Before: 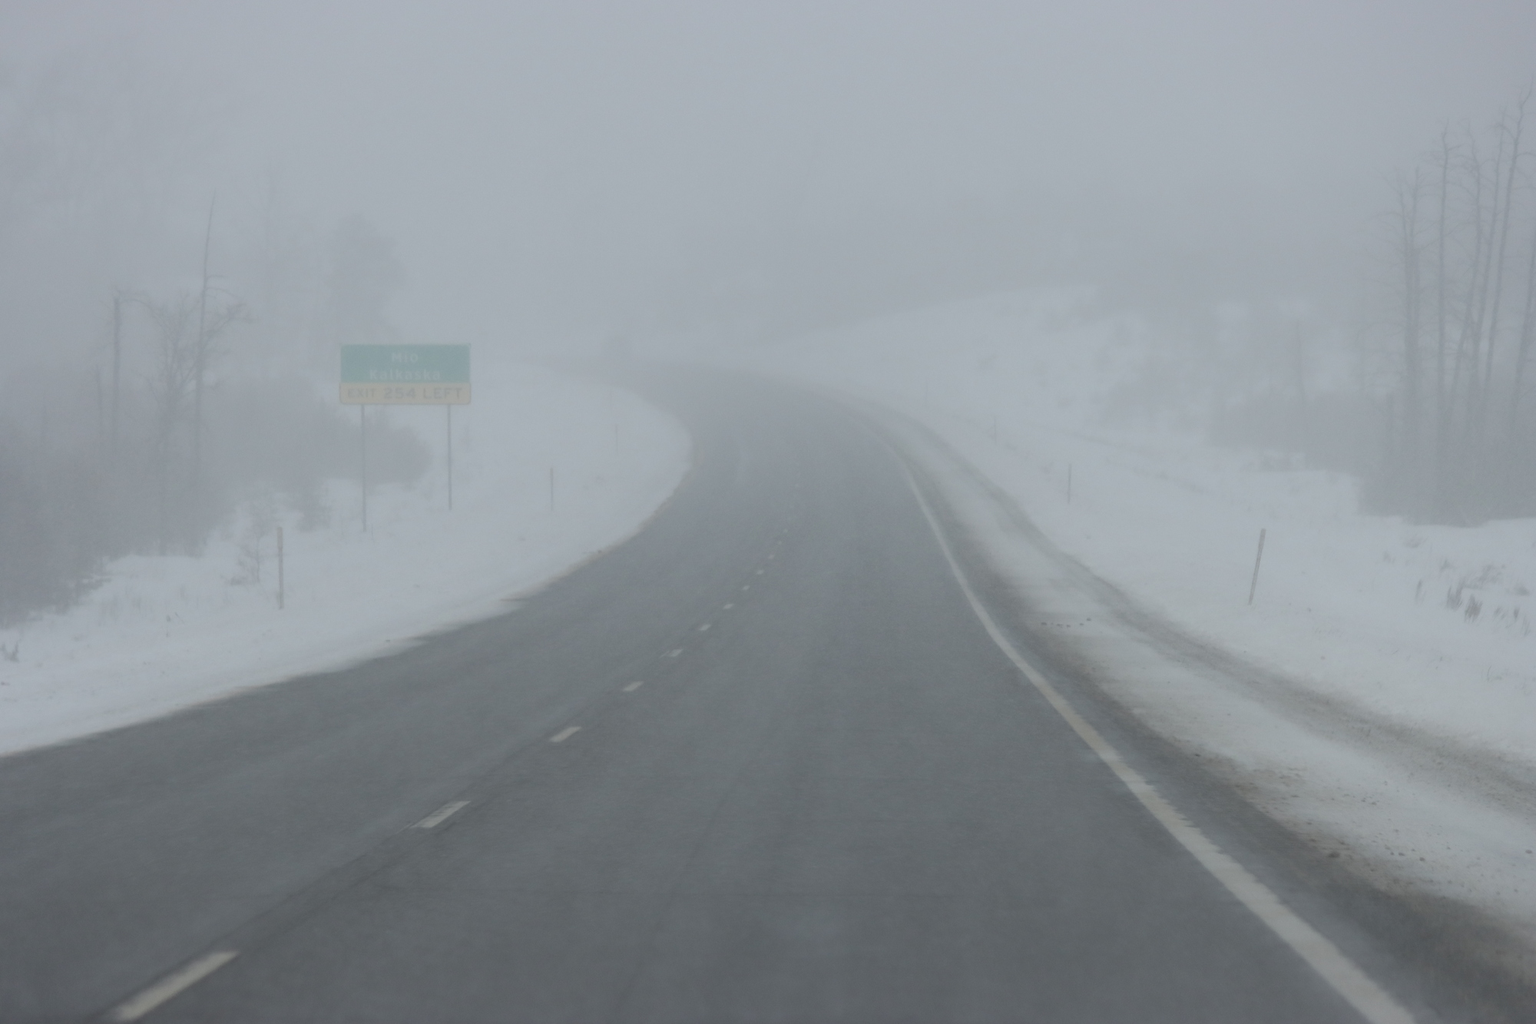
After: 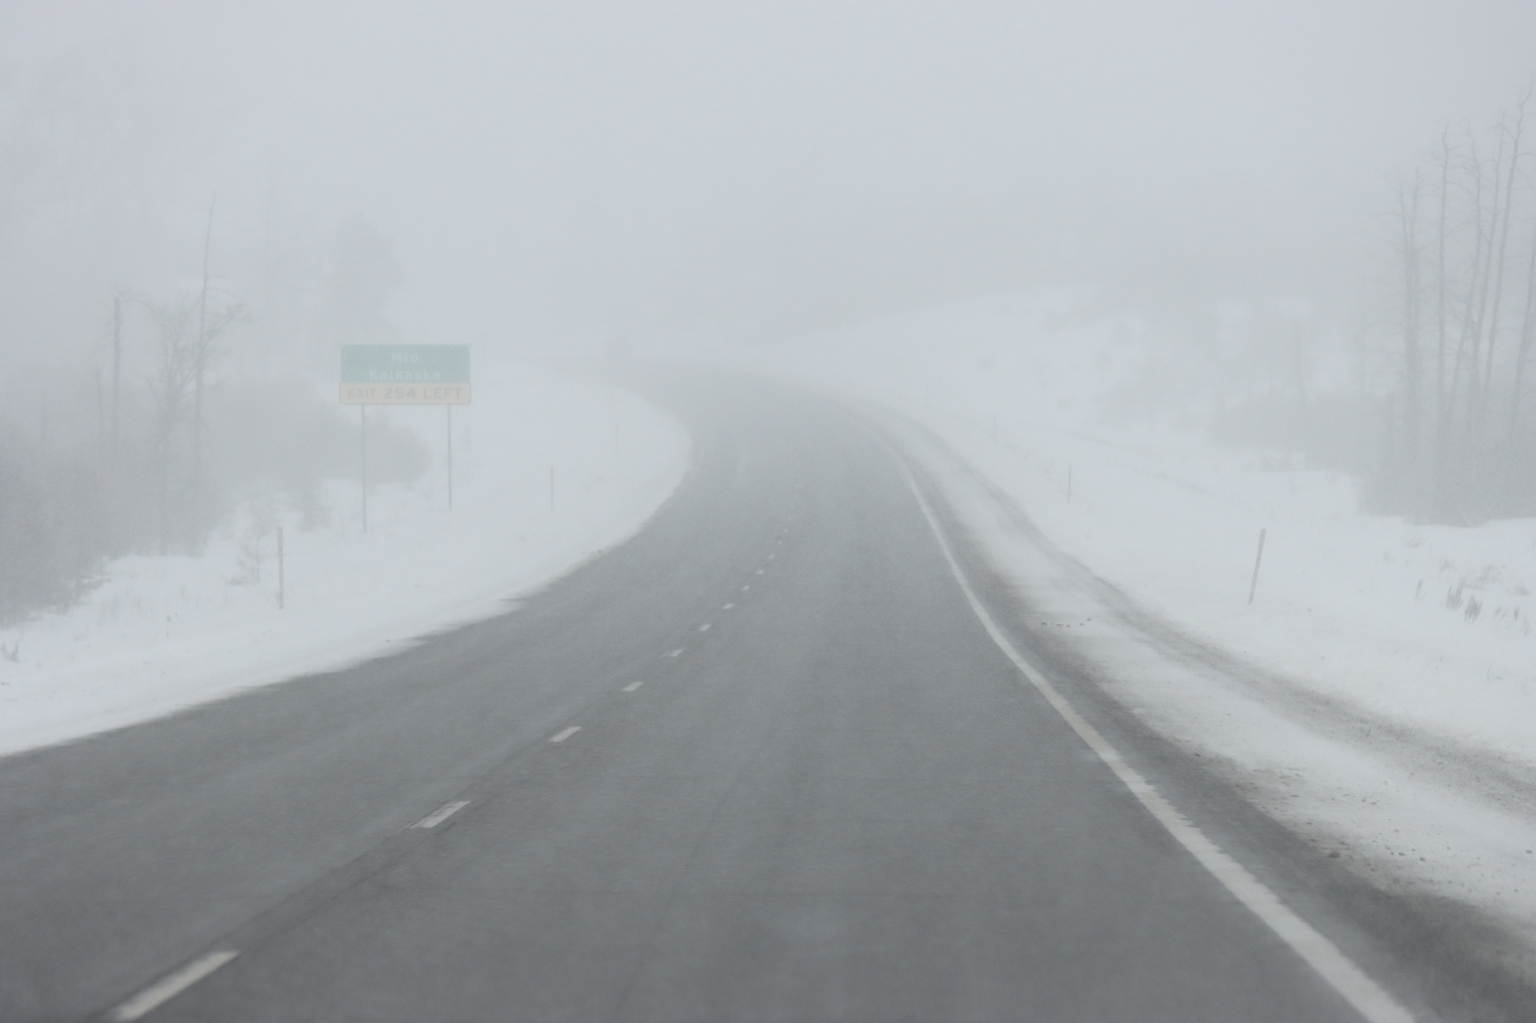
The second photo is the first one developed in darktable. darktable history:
exposure: compensate highlight preservation false
contrast brightness saturation: contrast 0.101, saturation -0.354
base curve: curves: ch0 [(0, 0) (0.088, 0.125) (0.176, 0.251) (0.354, 0.501) (0.613, 0.749) (1, 0.877)]
